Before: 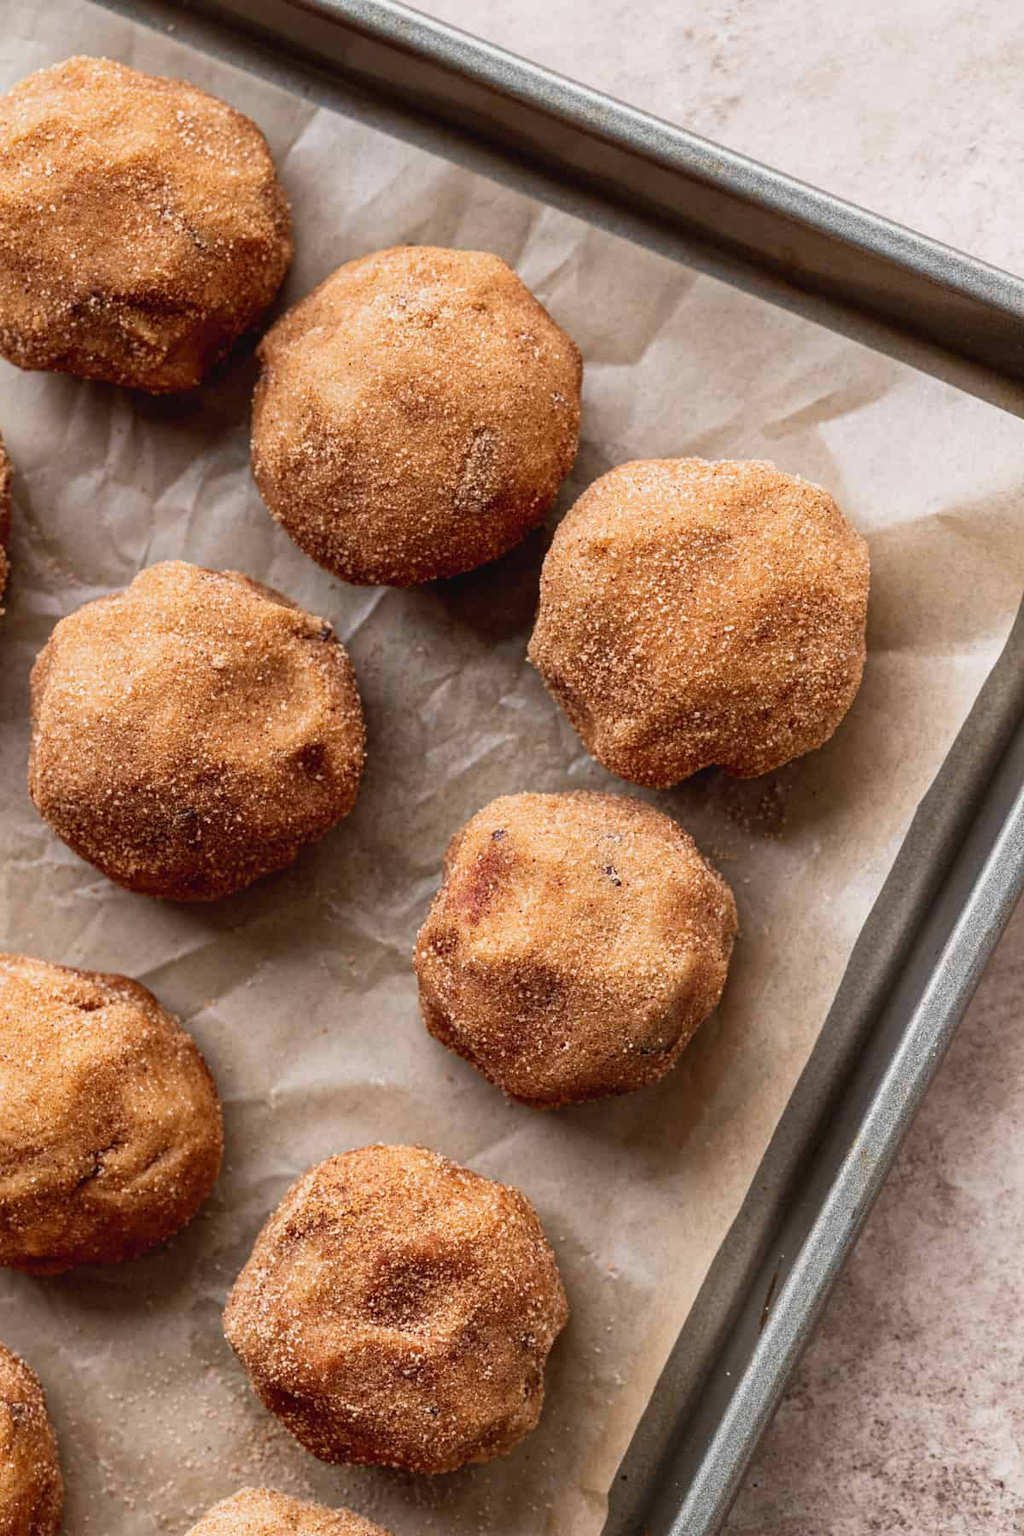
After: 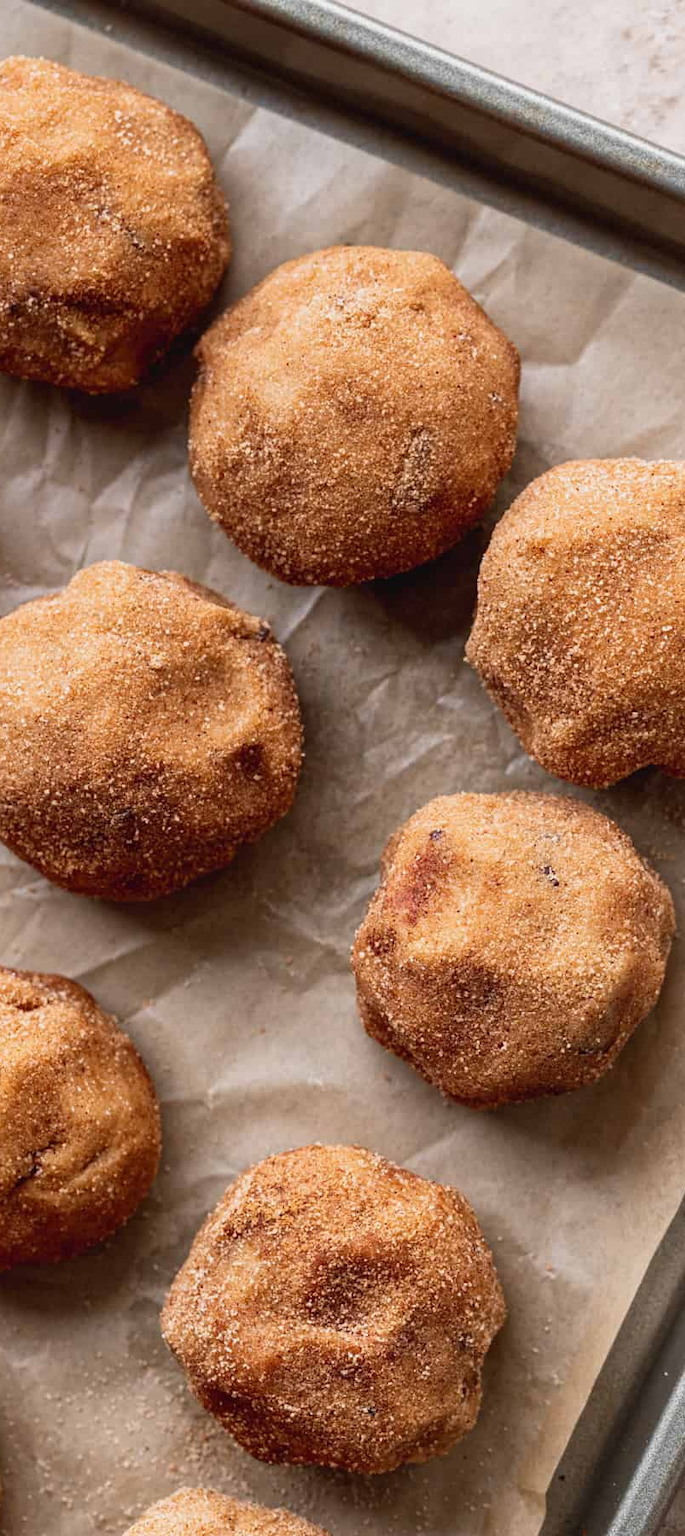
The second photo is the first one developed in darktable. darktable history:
crop and rotate: left 6.157%, right 26.877%
